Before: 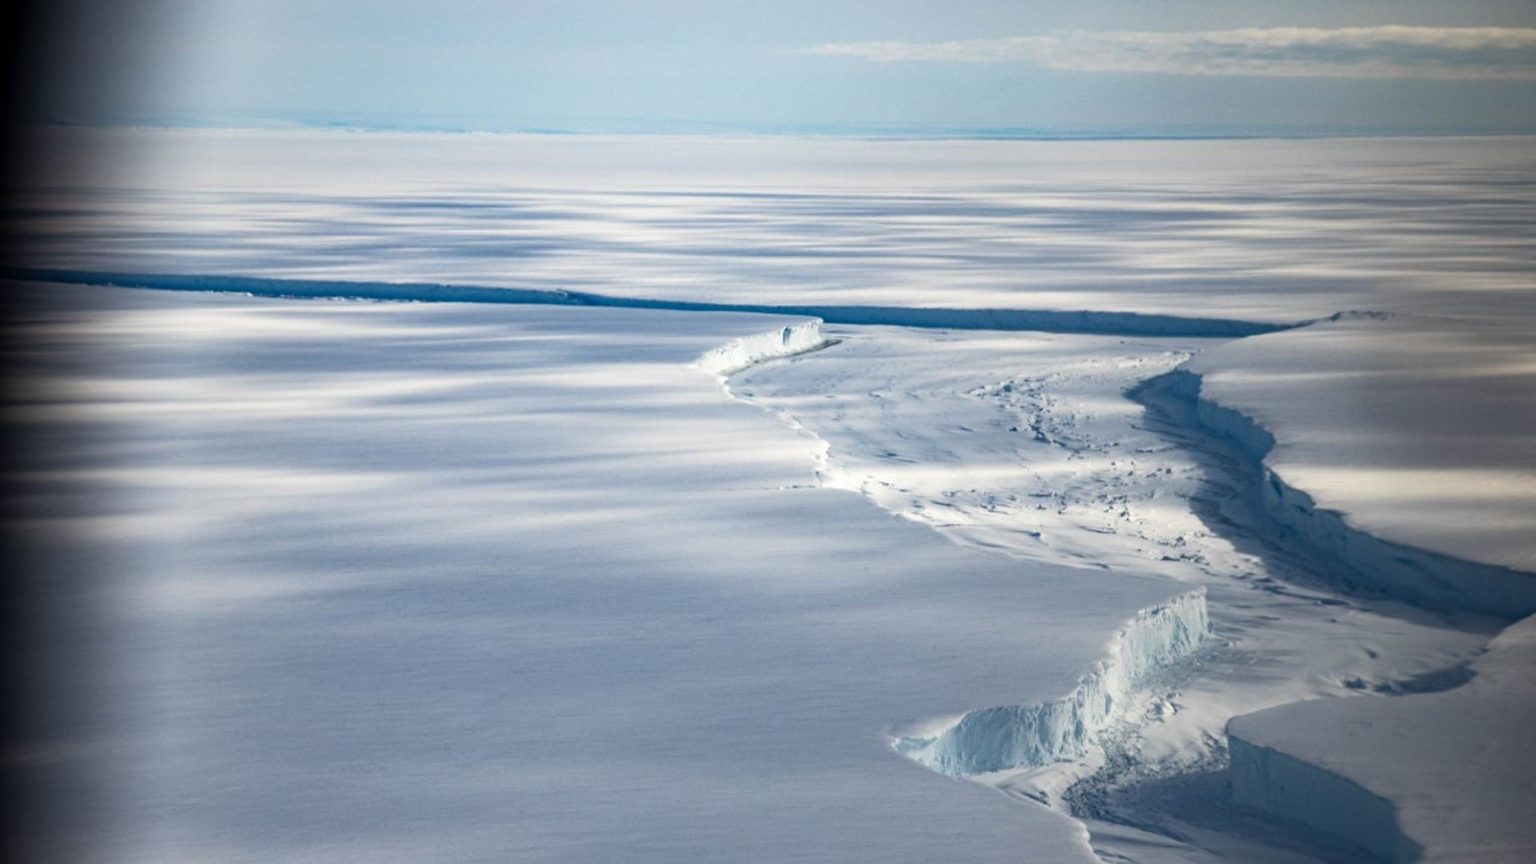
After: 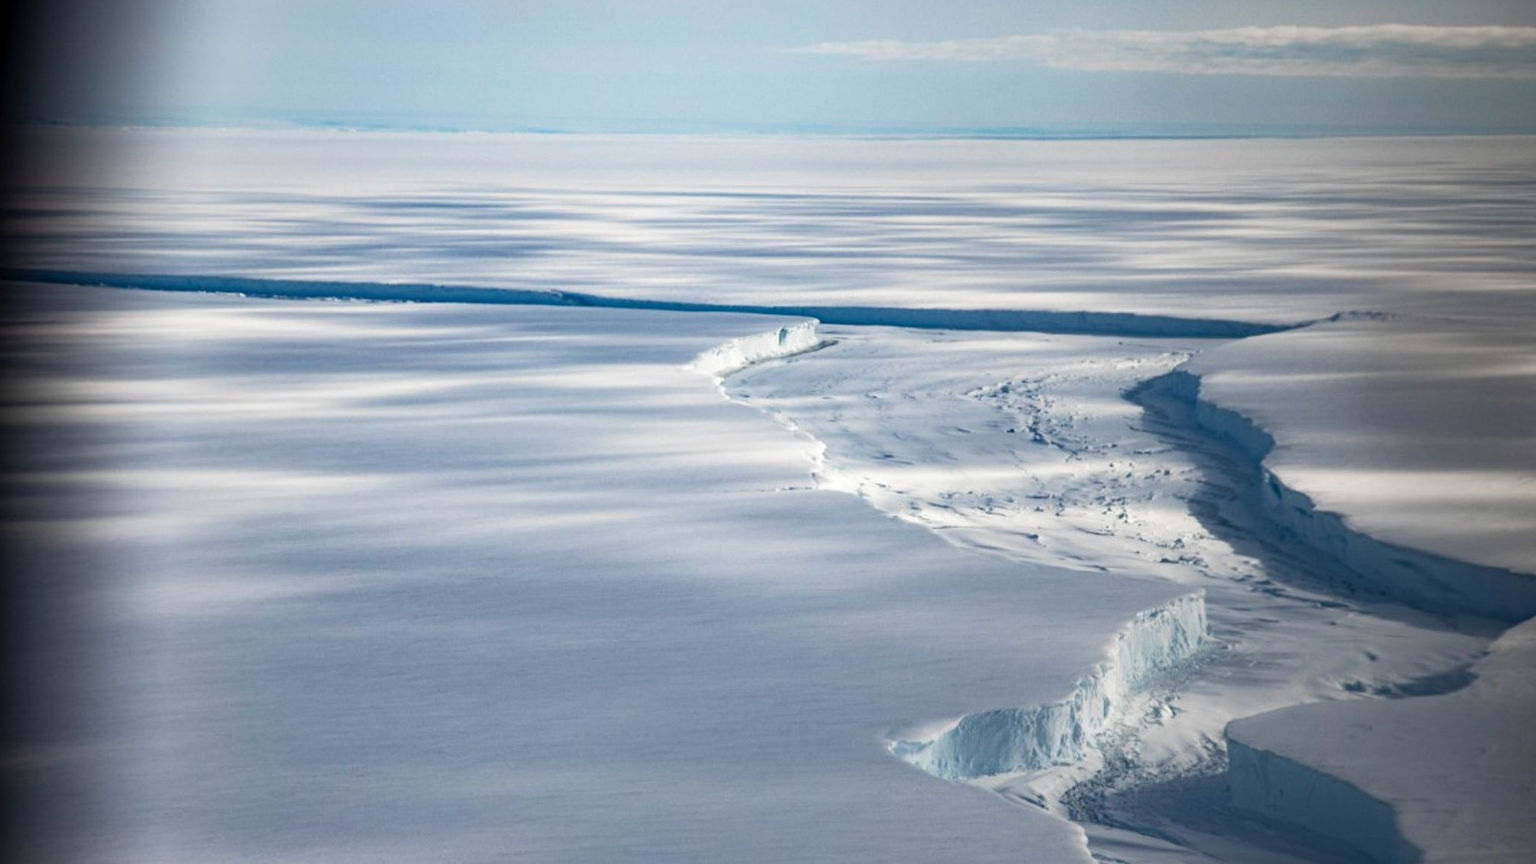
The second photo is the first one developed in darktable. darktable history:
color zones: curves: ch1 [(0, 0.708) (0.088, 0.648) (0.245, 0.187) (0.429, 0.326) (0.571, 0.498) (0.714, 0.5) (0.857, 0.5) (1, 0.708)]
tone equalizer: on, module defaults
crop and rotate: left 0.614%, top 0.179%, bottom 0.309%
